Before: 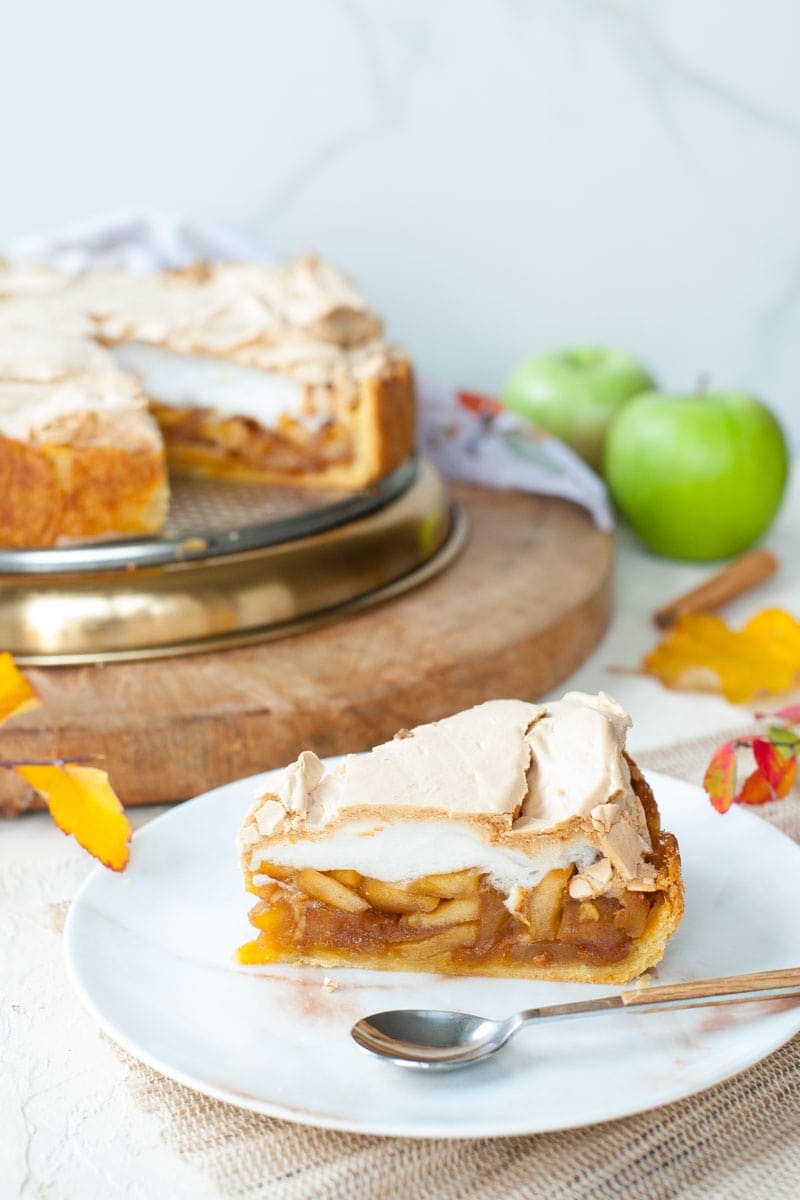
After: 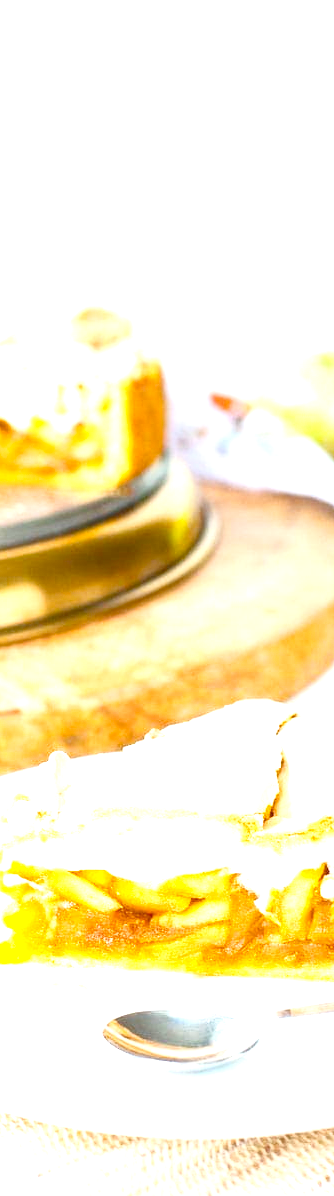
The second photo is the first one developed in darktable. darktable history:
tone curve: curves: ch0 [(0, 0) (0.003, 0.004) (0.011, 0.015) (0.025, 0.033) (0.044, 0.059) (0.069, 0.093) (0.1, 0.133) (0.136, 0.182) (0.177, 0.237) (0.224, 0.3) (0.277, 0.369) (0.335, 0.437) (0.399, 0.511) (0.468, 0.584) (0.543, 0.656) (0.623, 0.729) (0.709, 0.8) (0.801, 0.872) (0.898, 0.935) (1, 1)], preserve colors none
color balance rgb: perceptual saturation grading › global saturation 25.065%, perceptual brilliance grading › global brilliance 30.643%, perceptual brilliance grading › highlights 49.723%, perceptual brilliance grading › mid-tones 50.309%, perceptual brilliance grading › shadows -21.979%, contrast -29.937%
crop: left 31.229%, right 26.932%
